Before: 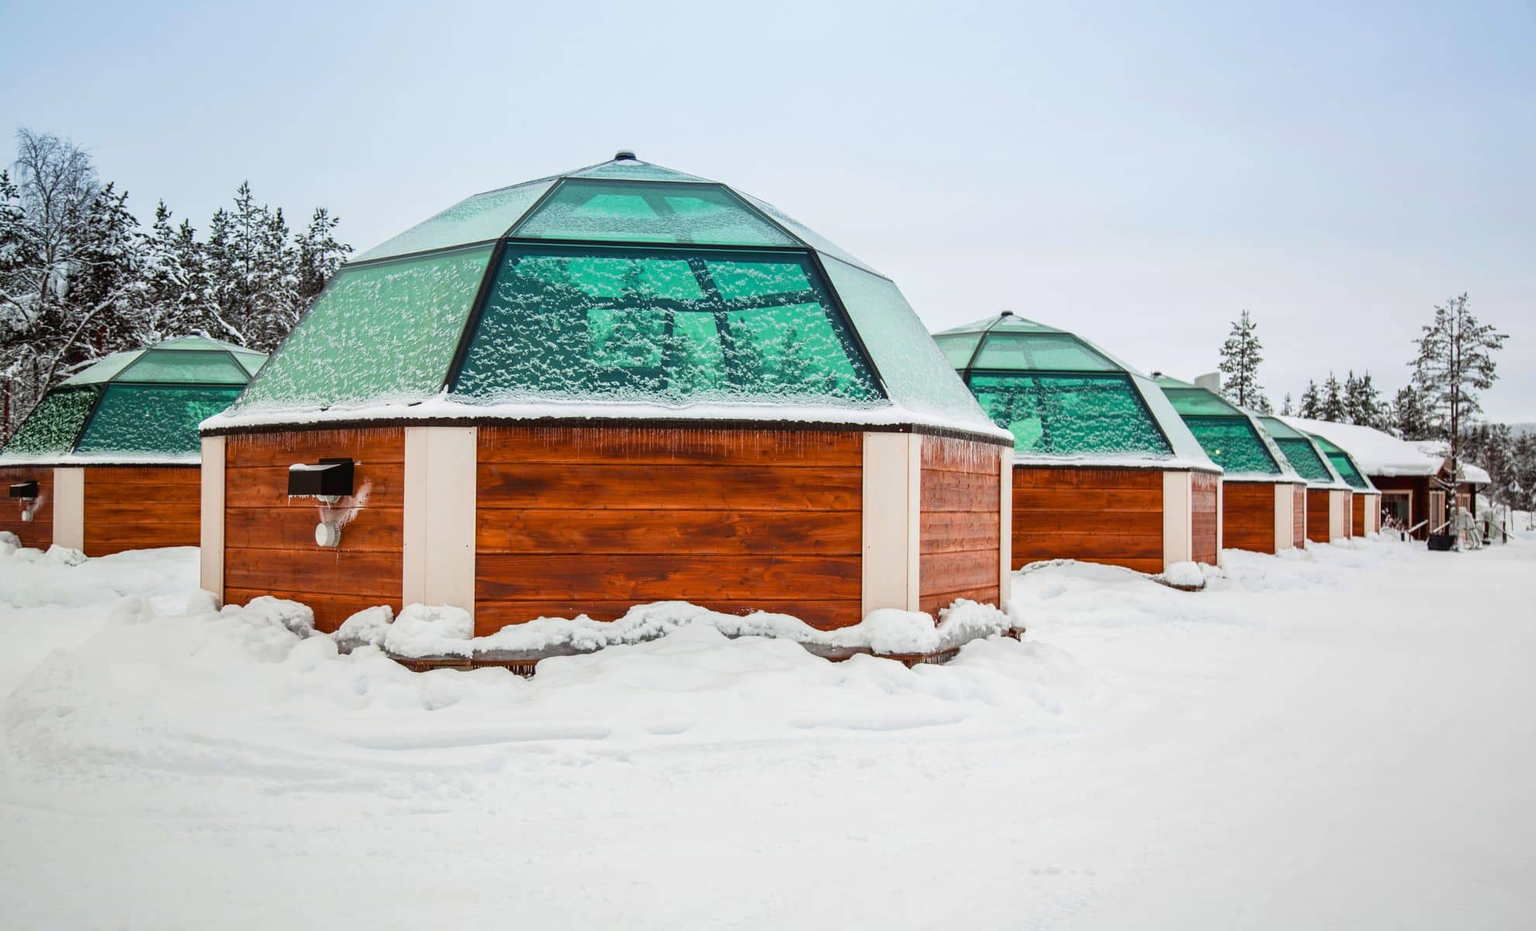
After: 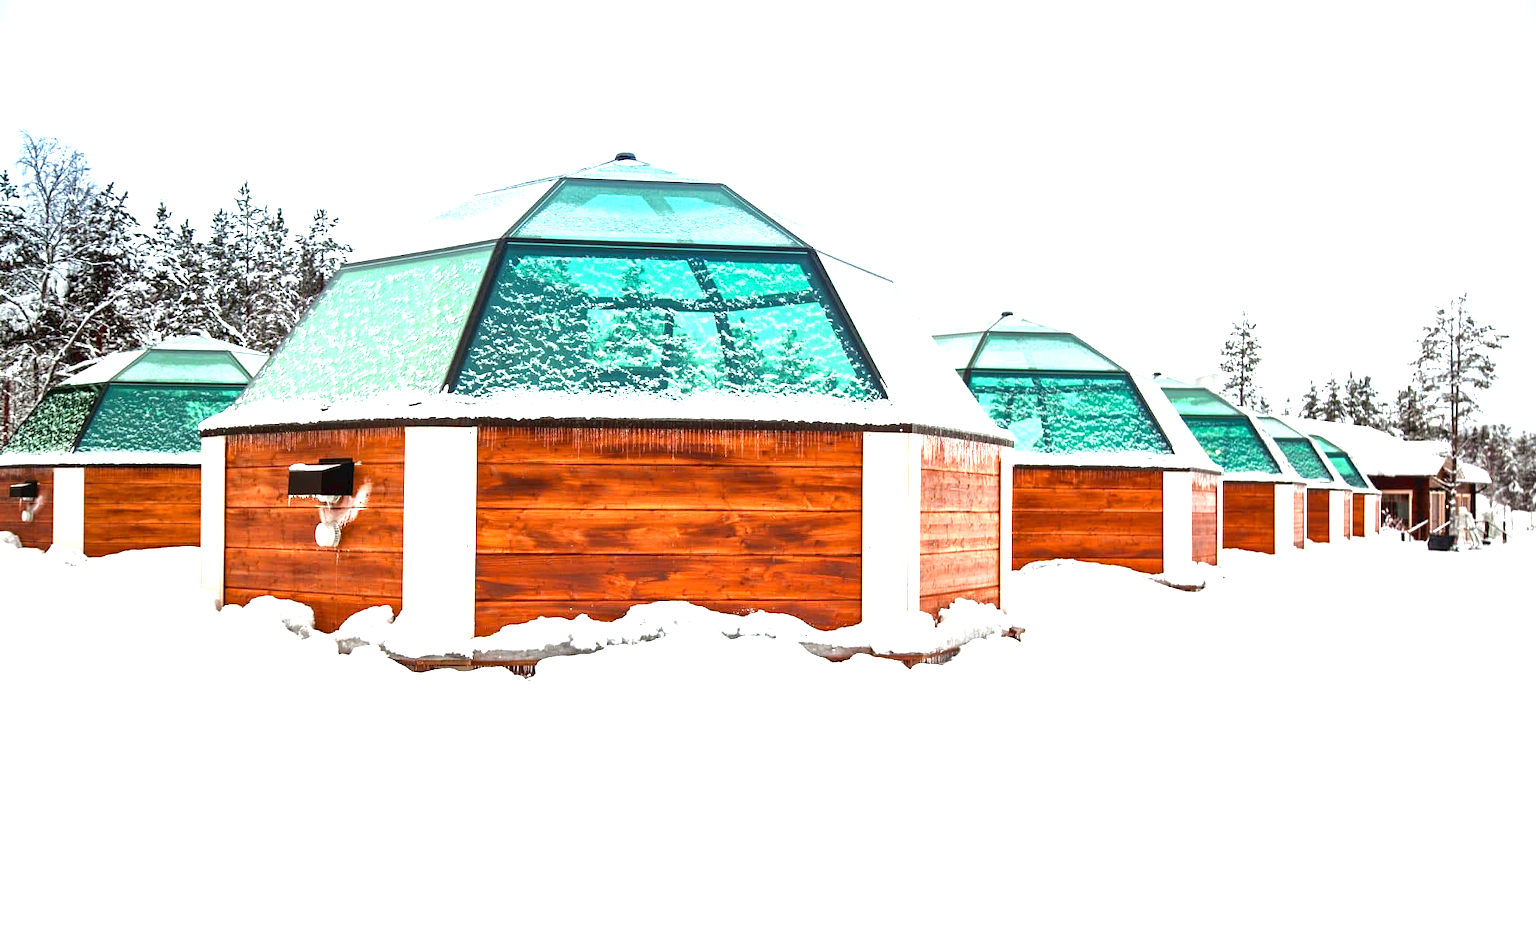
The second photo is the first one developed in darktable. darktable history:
exposure: black level correction 0, exposure 1.382 EV, compensate highlight preservation false
local contrast: mode bilateral grid, contrast 25, coarseness 60, detail 152%, midtone range 0.2
